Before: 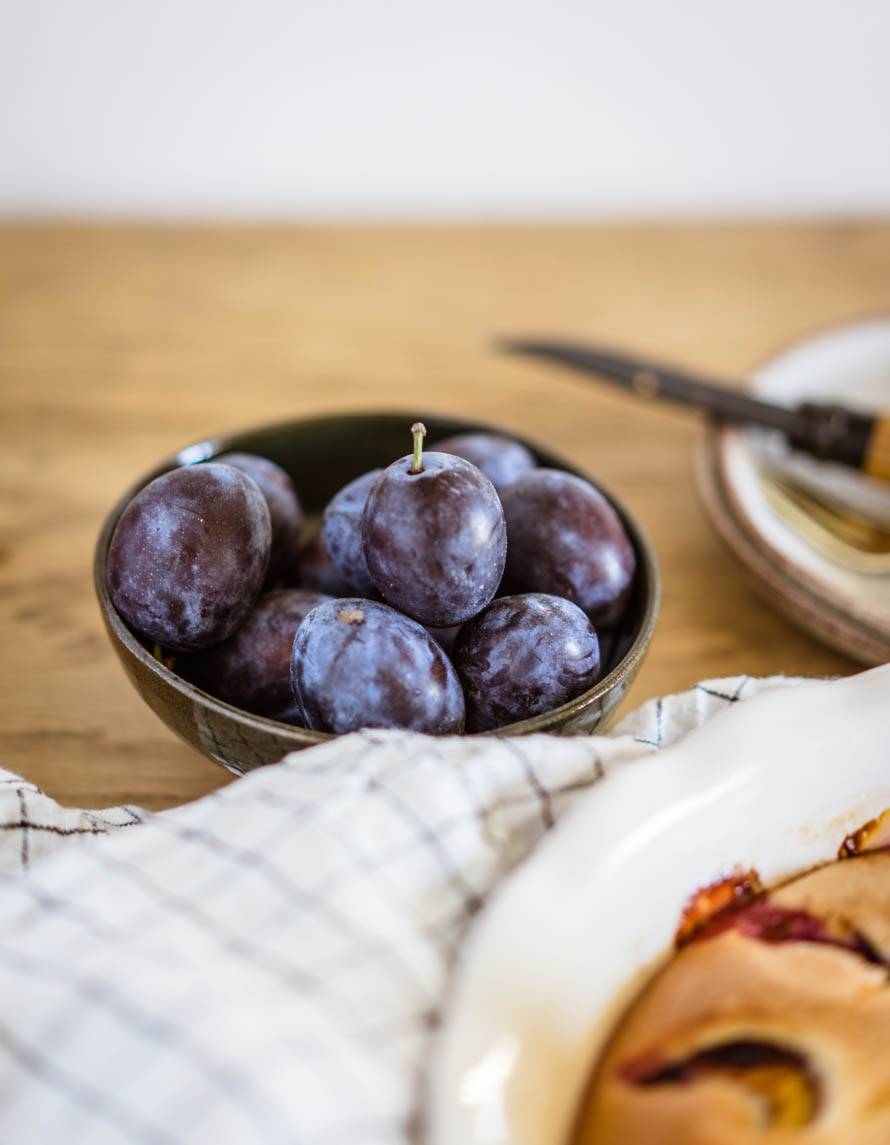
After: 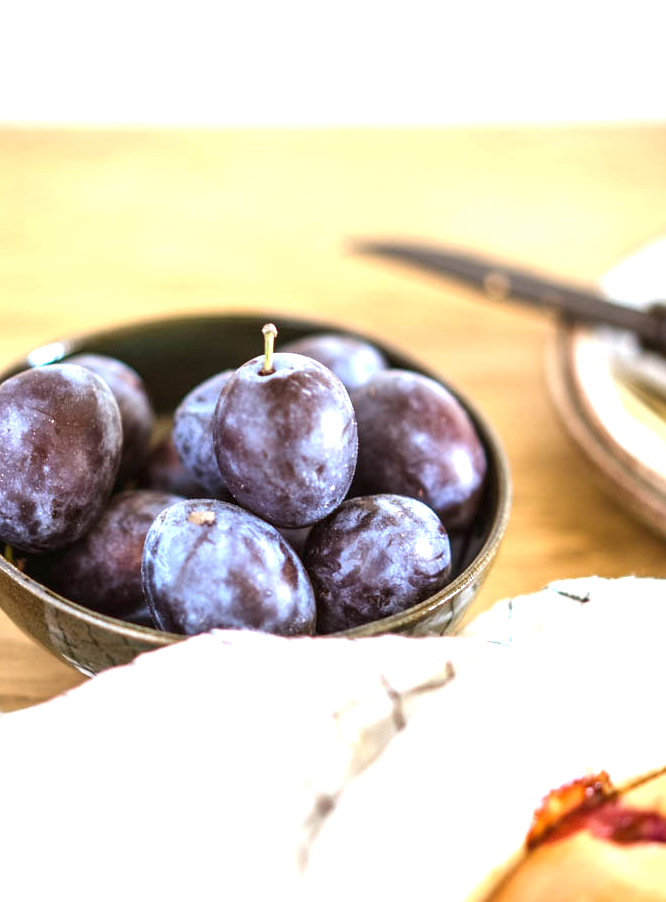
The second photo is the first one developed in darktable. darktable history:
crop: left 16.768%, top 8.653%, right 8.362%, bottom 12.485%
exposure: black level correction 0, exposure 1.2 EV, compensate highlight preservation false
